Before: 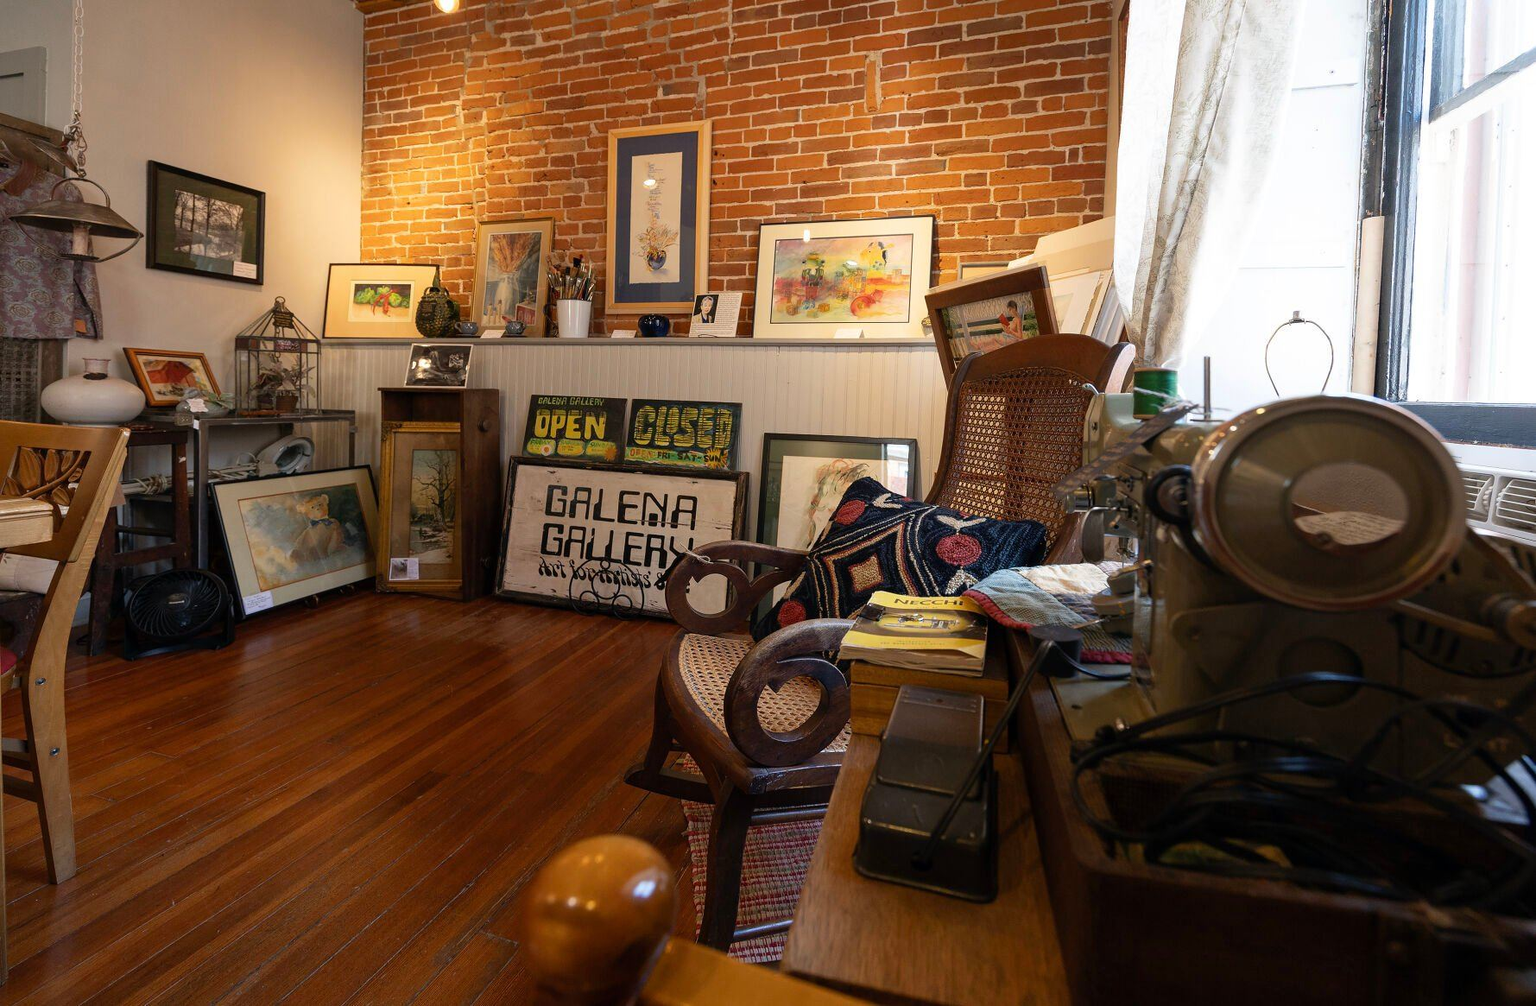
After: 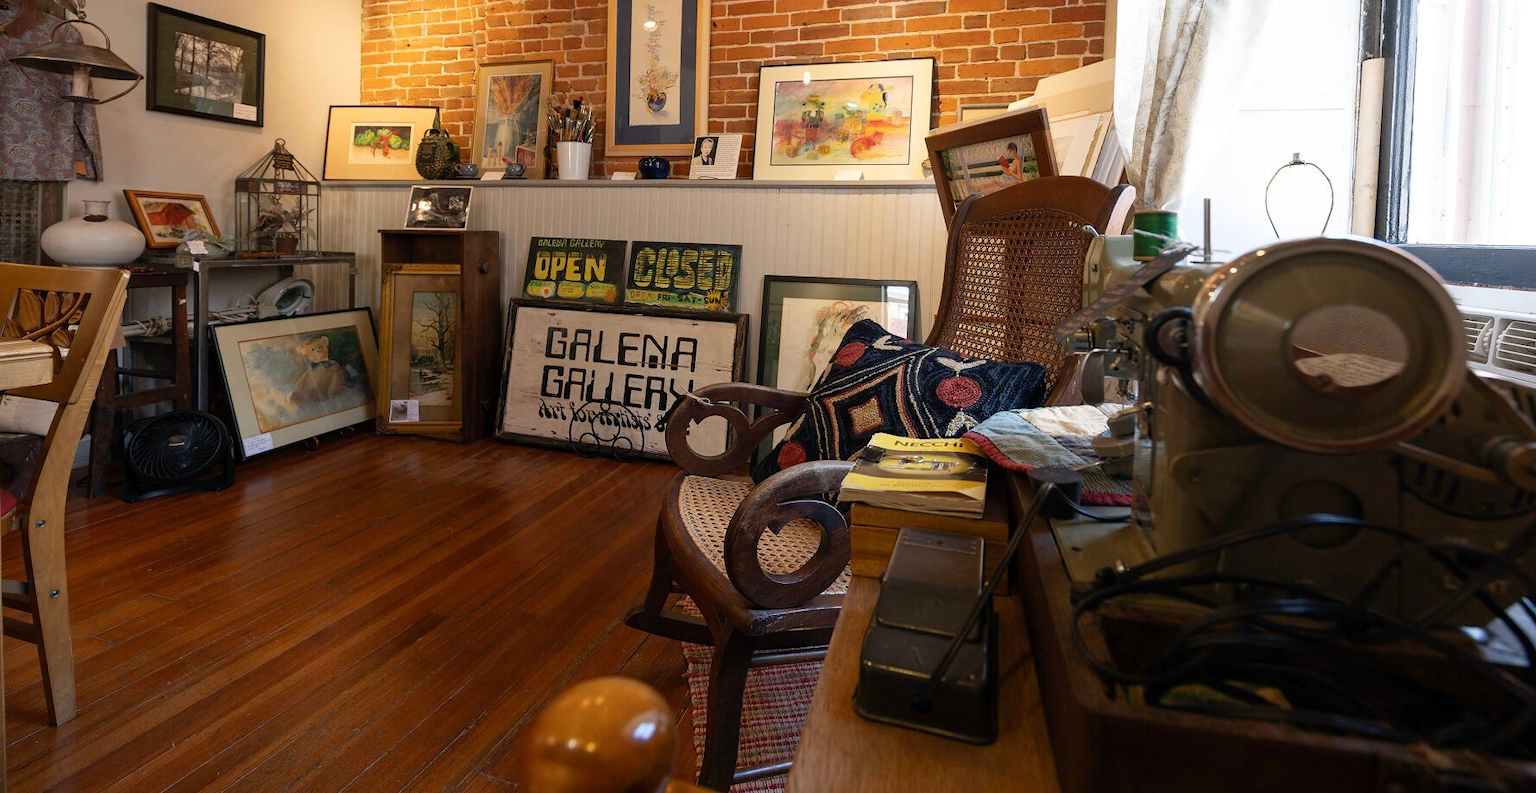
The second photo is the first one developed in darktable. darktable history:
crop and rotate: top 15.737%, bottom 5.318%
